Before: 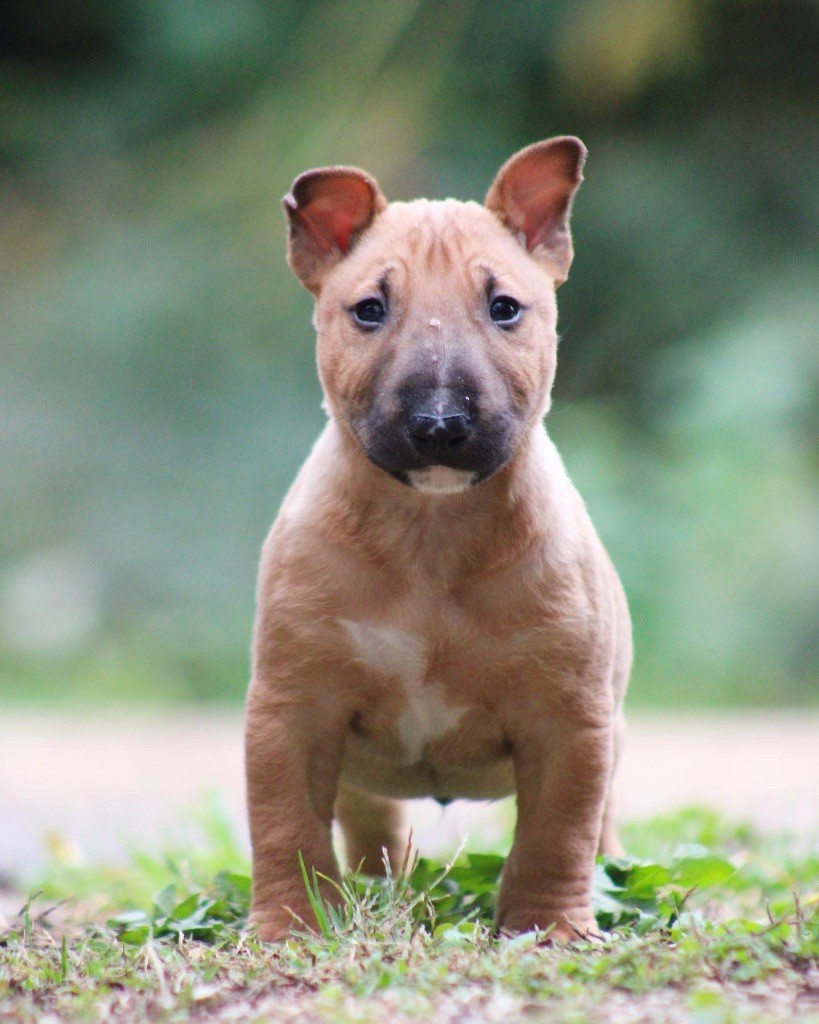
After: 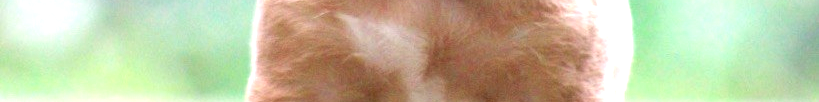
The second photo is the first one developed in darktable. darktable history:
crop and rotate: top 59.084%, bottom 30.916%
levels: levels [0, 0.374, 0.749]
